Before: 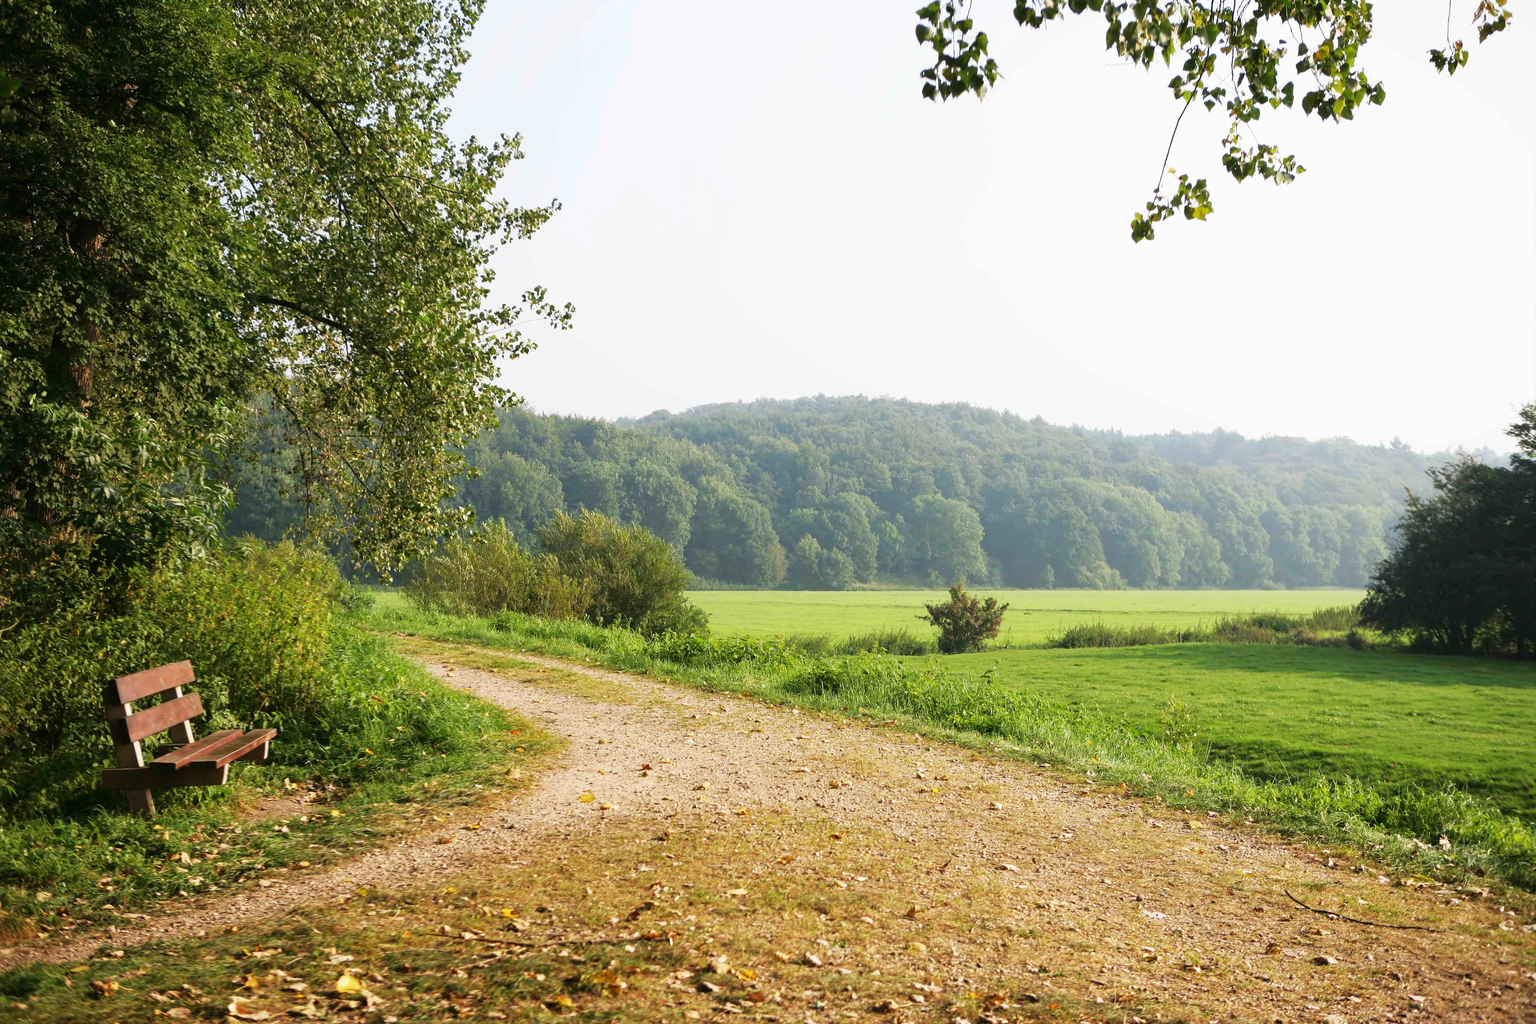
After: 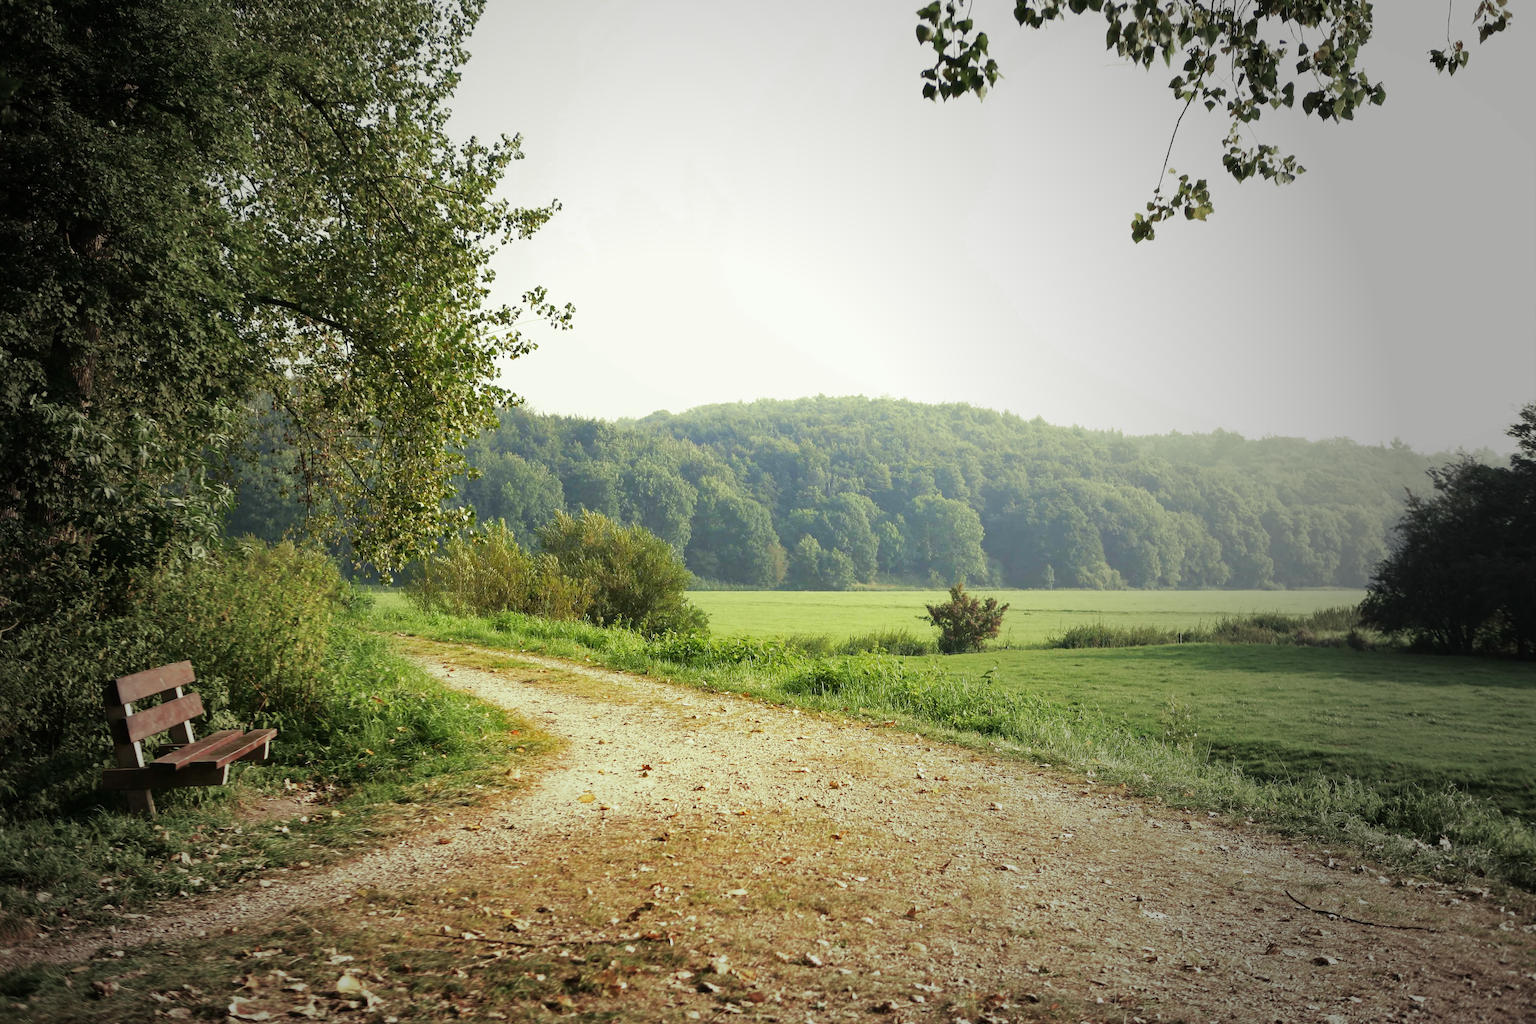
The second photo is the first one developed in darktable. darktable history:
vignetting: fall-off start 33.76%, fall-off radius 64.94%, brightness -0.575, center (-0.12, -0.002), width/height ratio 0.959
split-toning: shadows › hue 290.82°, shadows › saturation 0.34, highlights › saturation 0.38, balance 0, compress 50%
